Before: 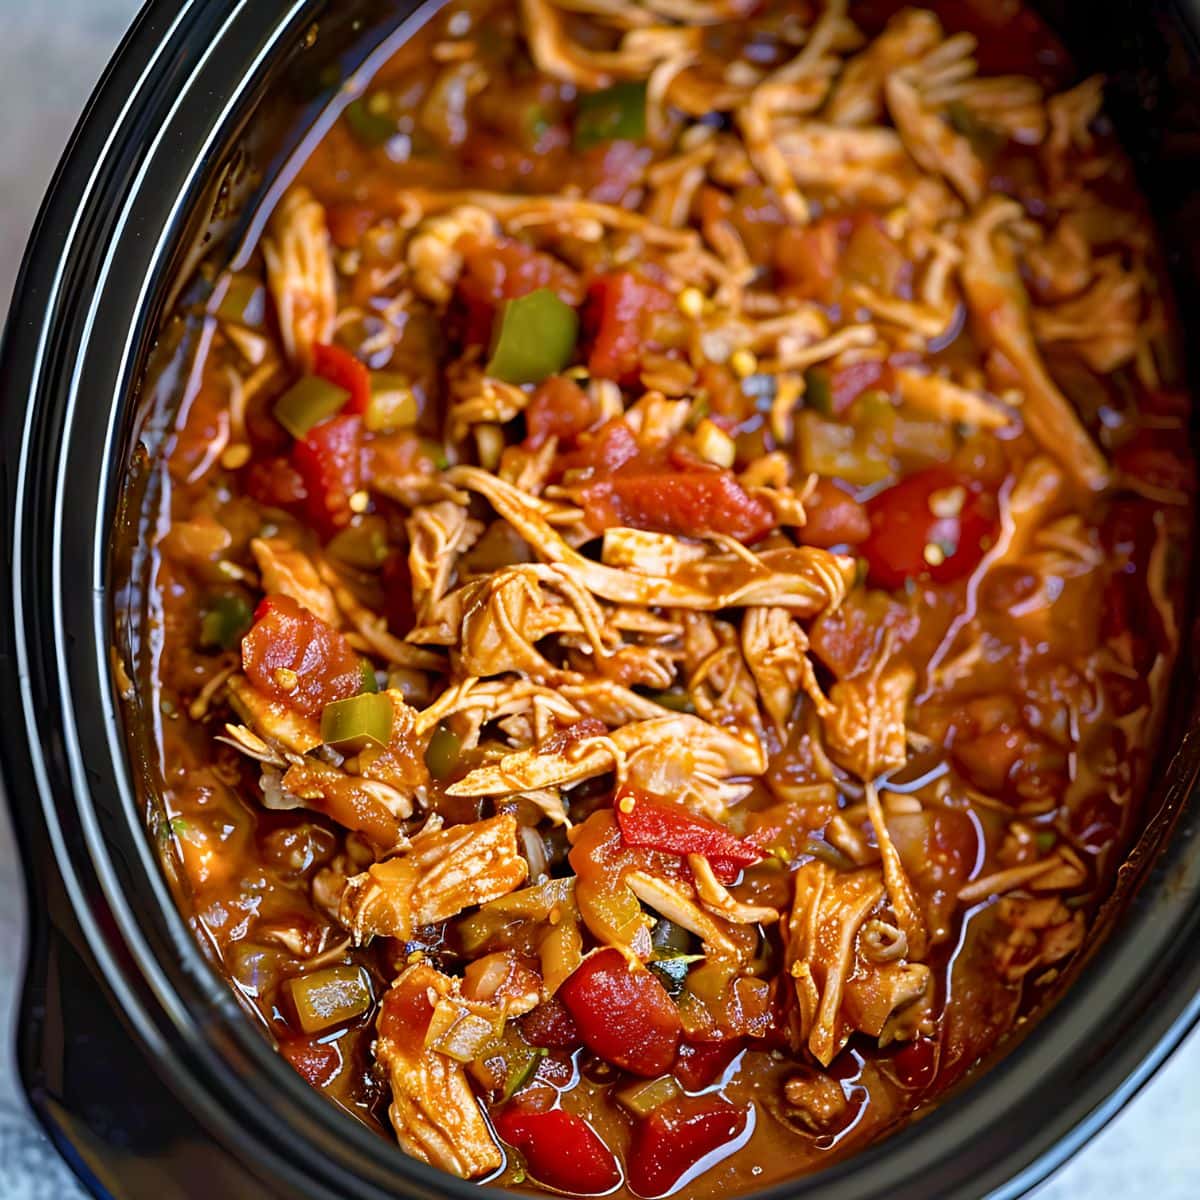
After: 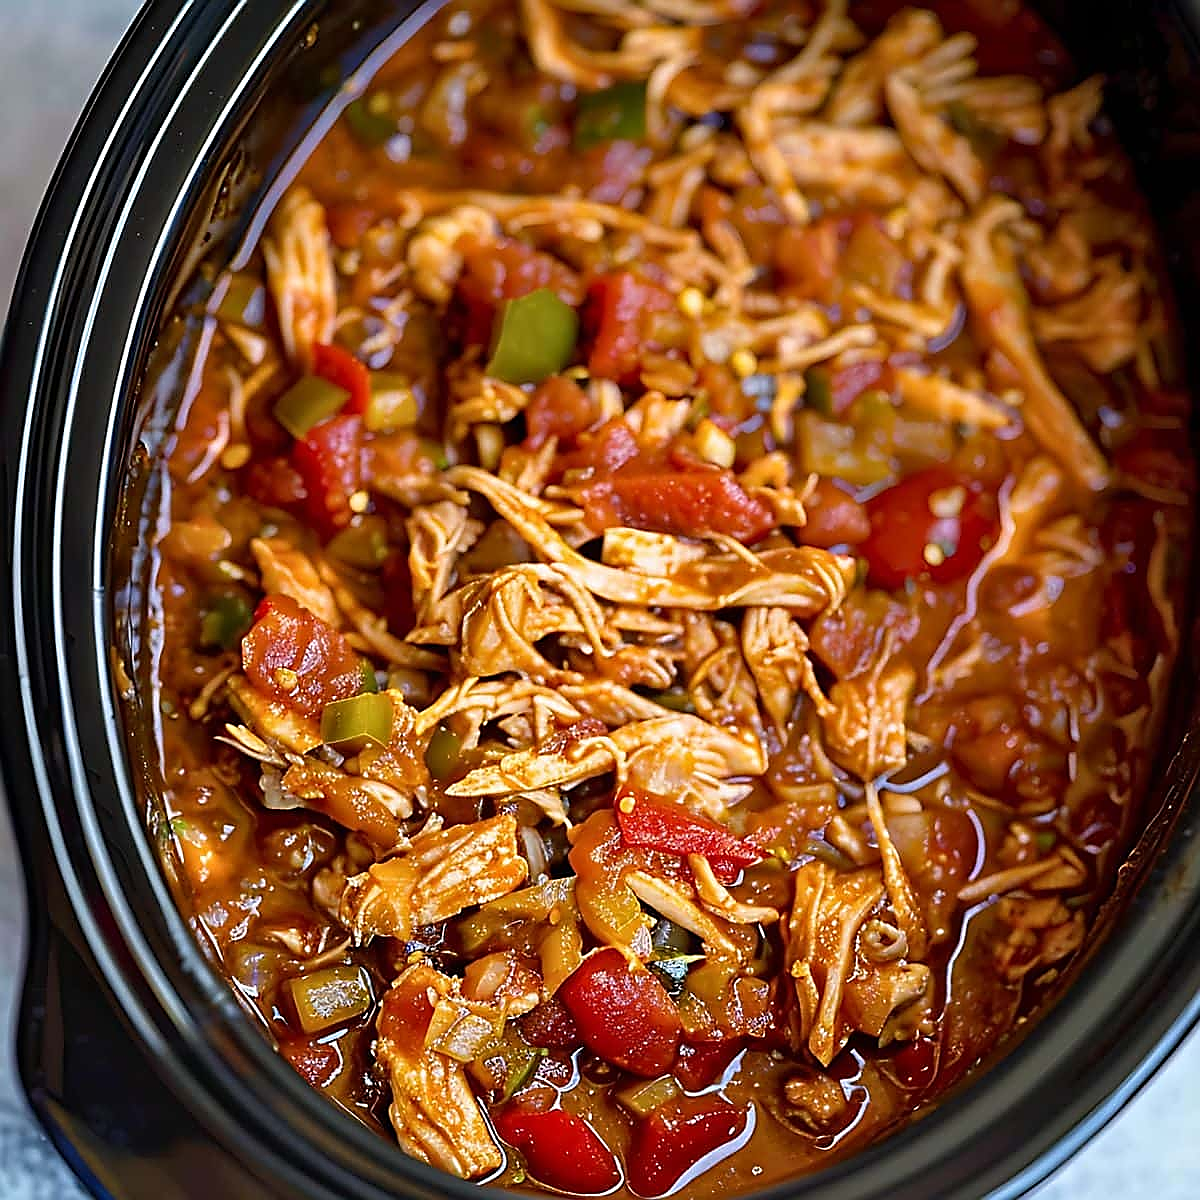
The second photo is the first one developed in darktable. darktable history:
sharpen: radius 1.387, amount 1.241, threshold 0.615
